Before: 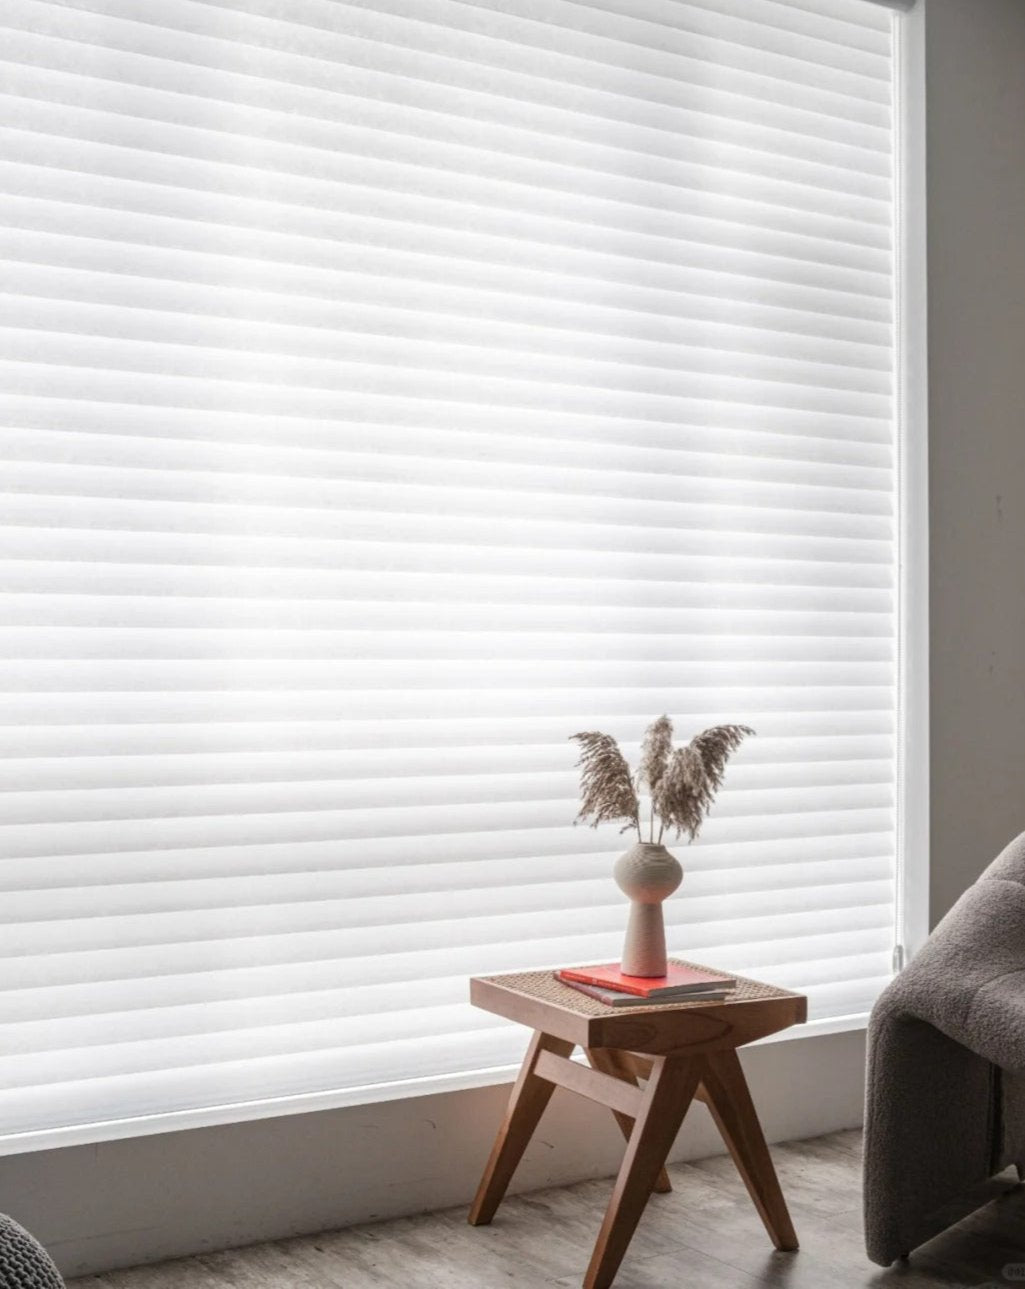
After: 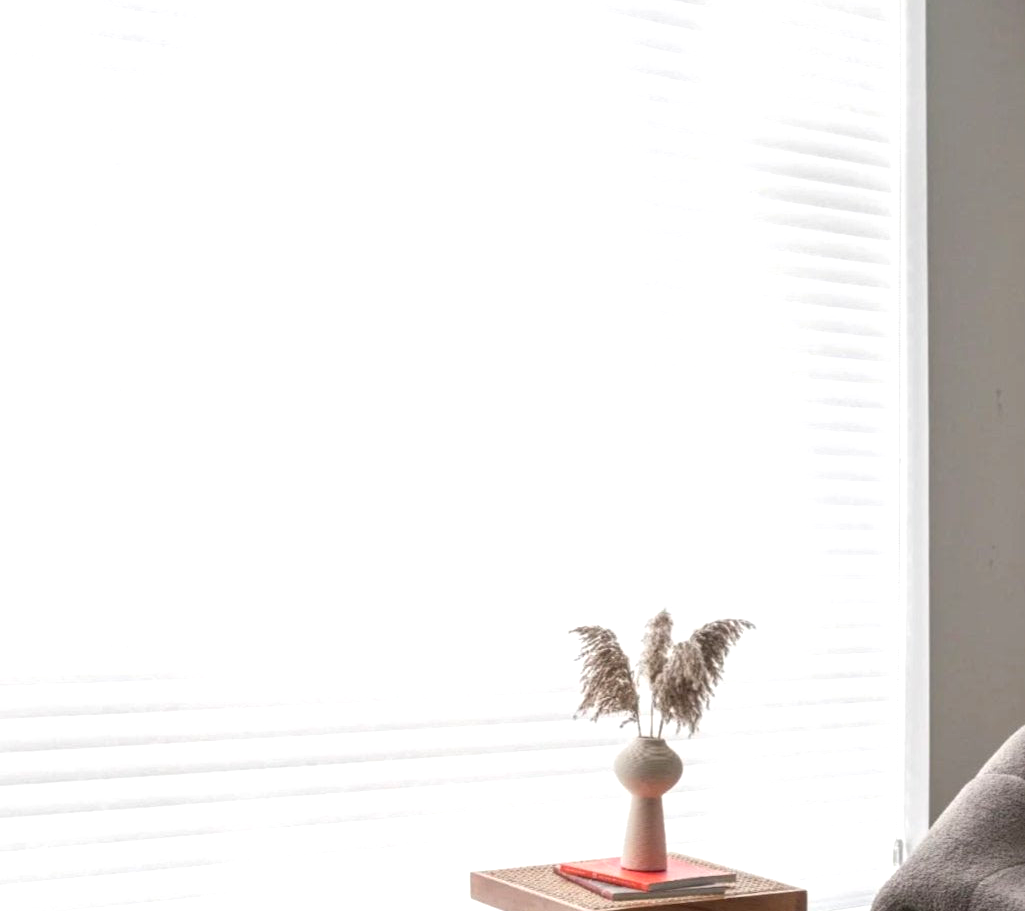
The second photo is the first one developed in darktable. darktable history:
exposure: black level correction 0.001, exposure 0.5 EV, compensate exposure bias true, compensate highlight preservation false
crop and rotate: top 8.293%, bottom 20.996%
